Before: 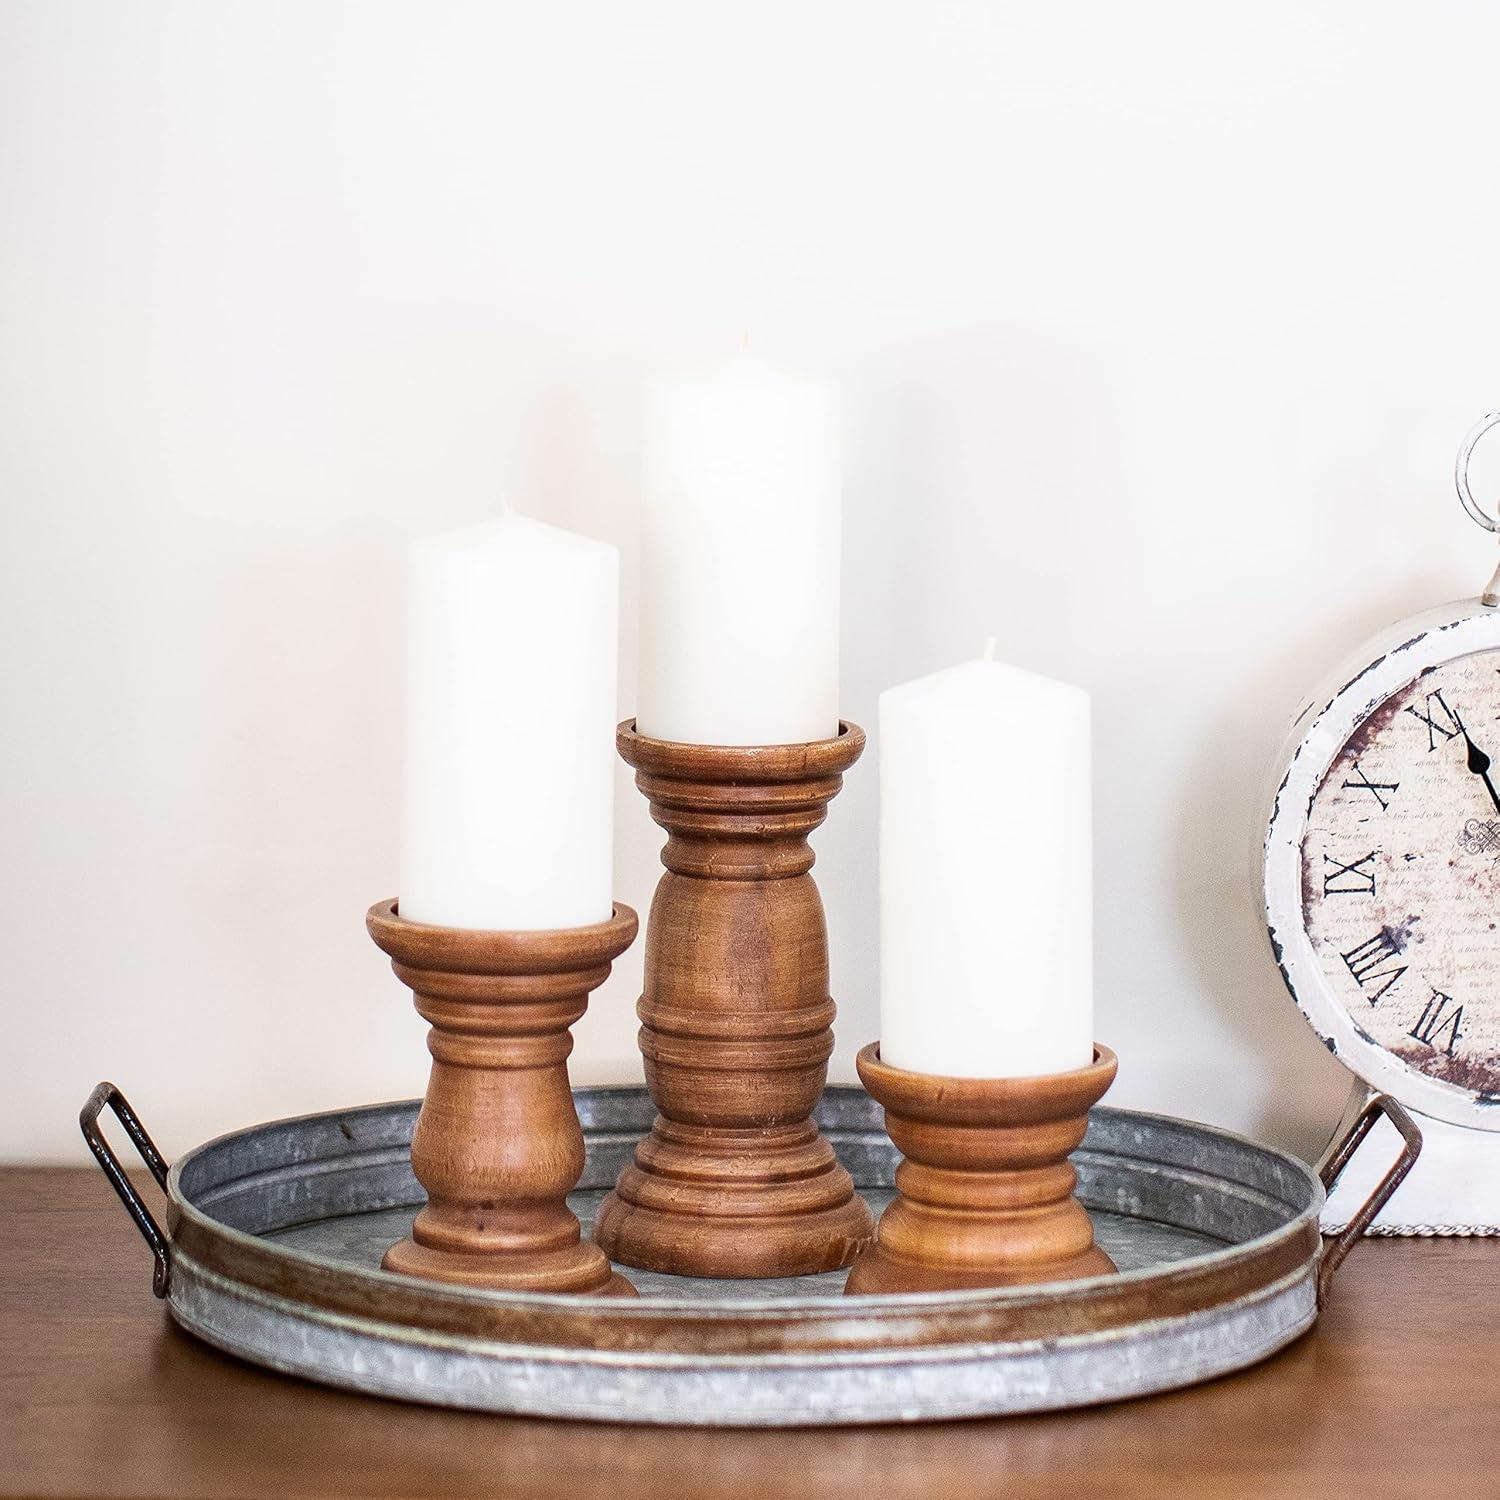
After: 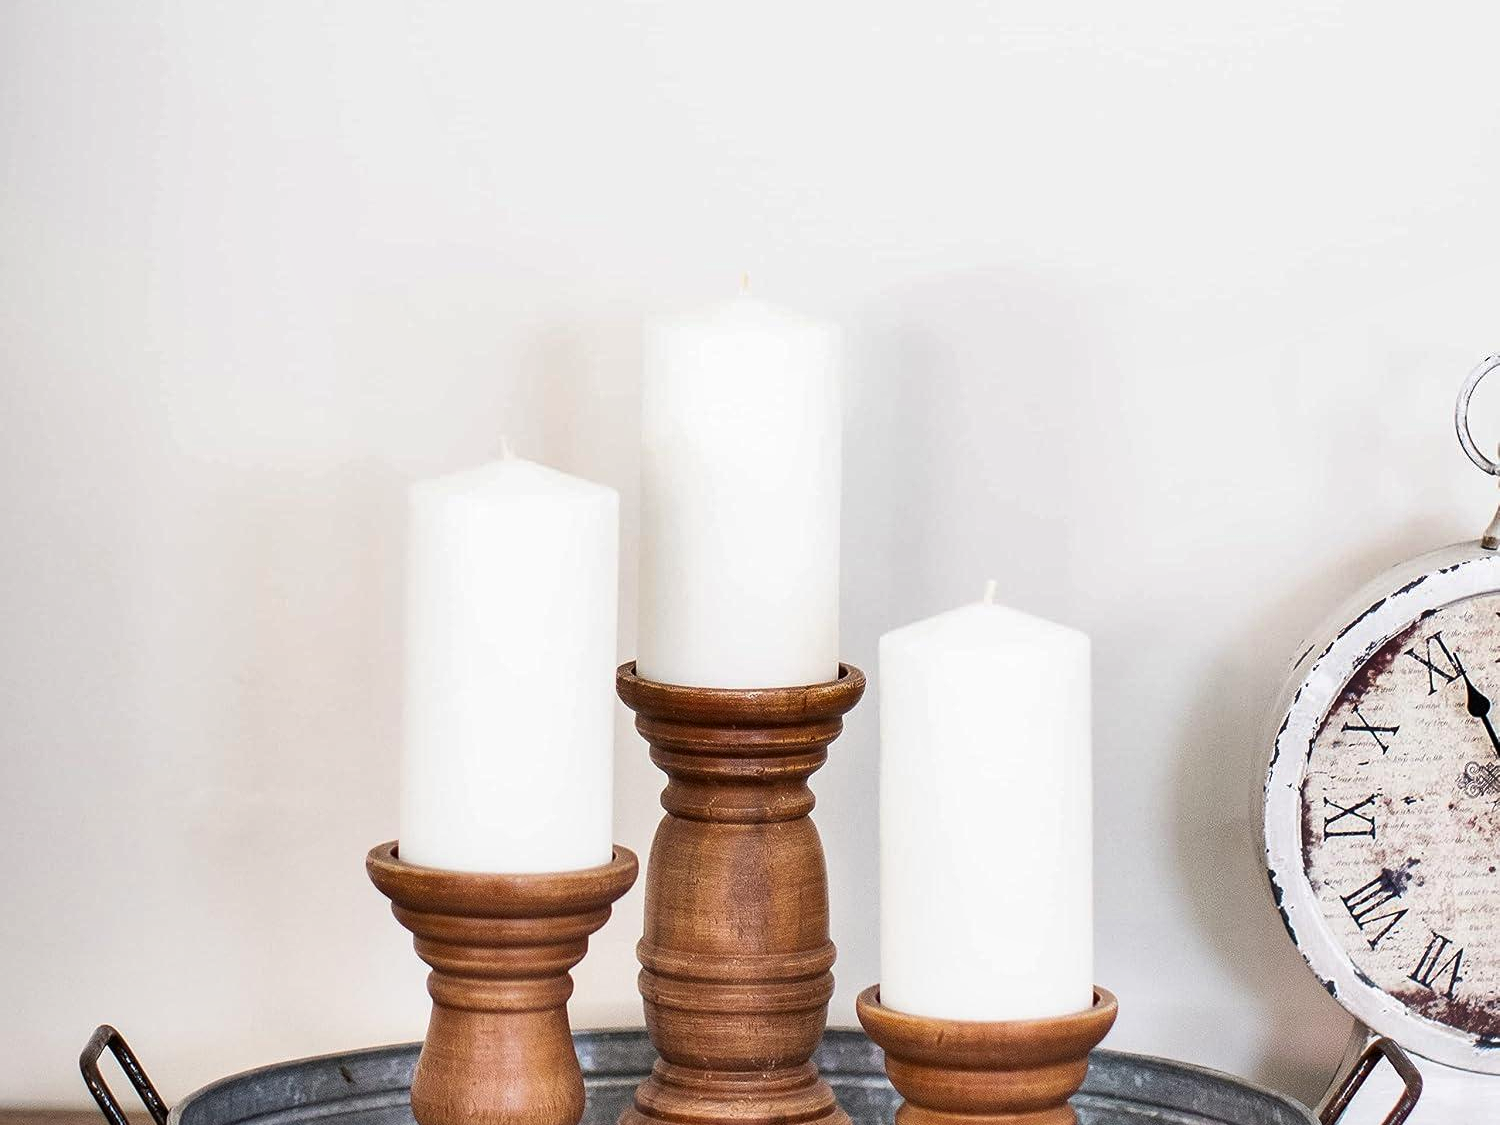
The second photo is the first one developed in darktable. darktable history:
crop: top 3.857%, bottom 21.132%
shadows and highlights: radius 133.83, soften with gaussian
